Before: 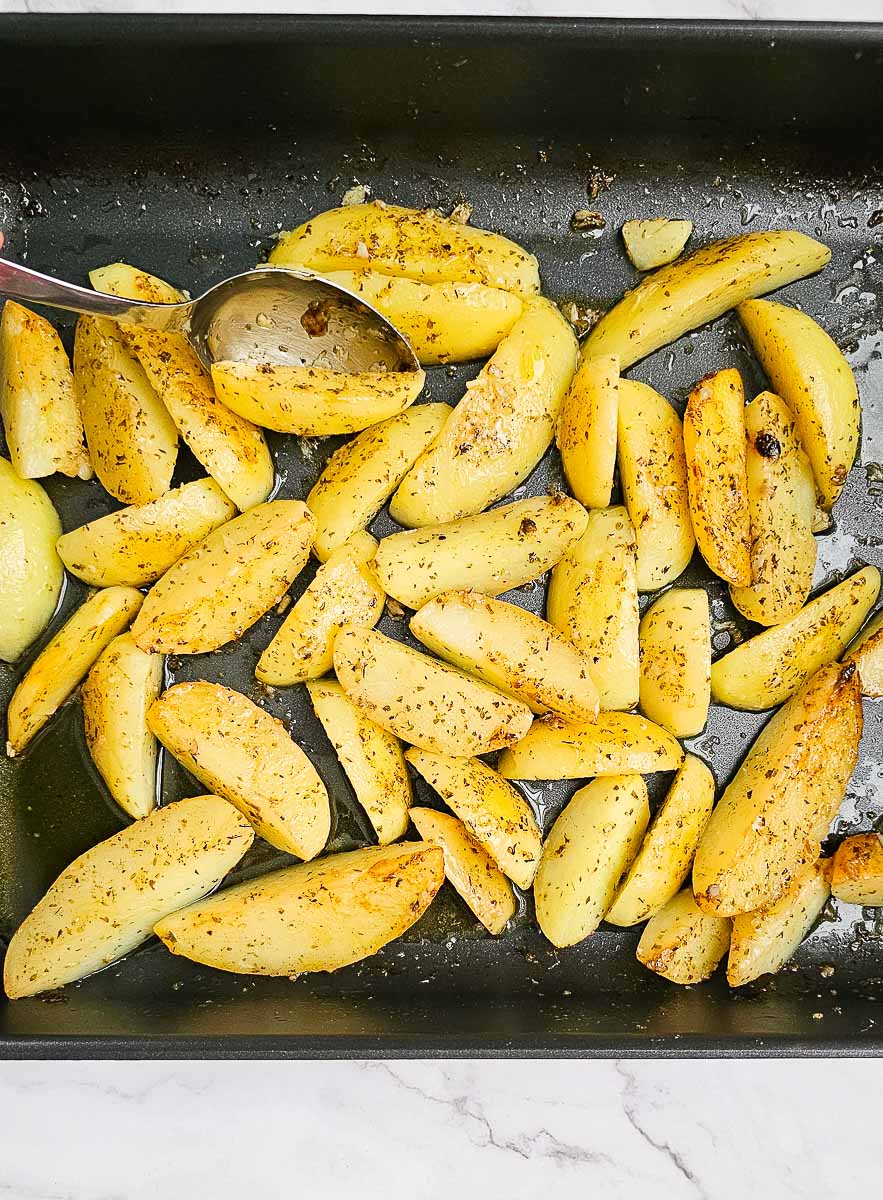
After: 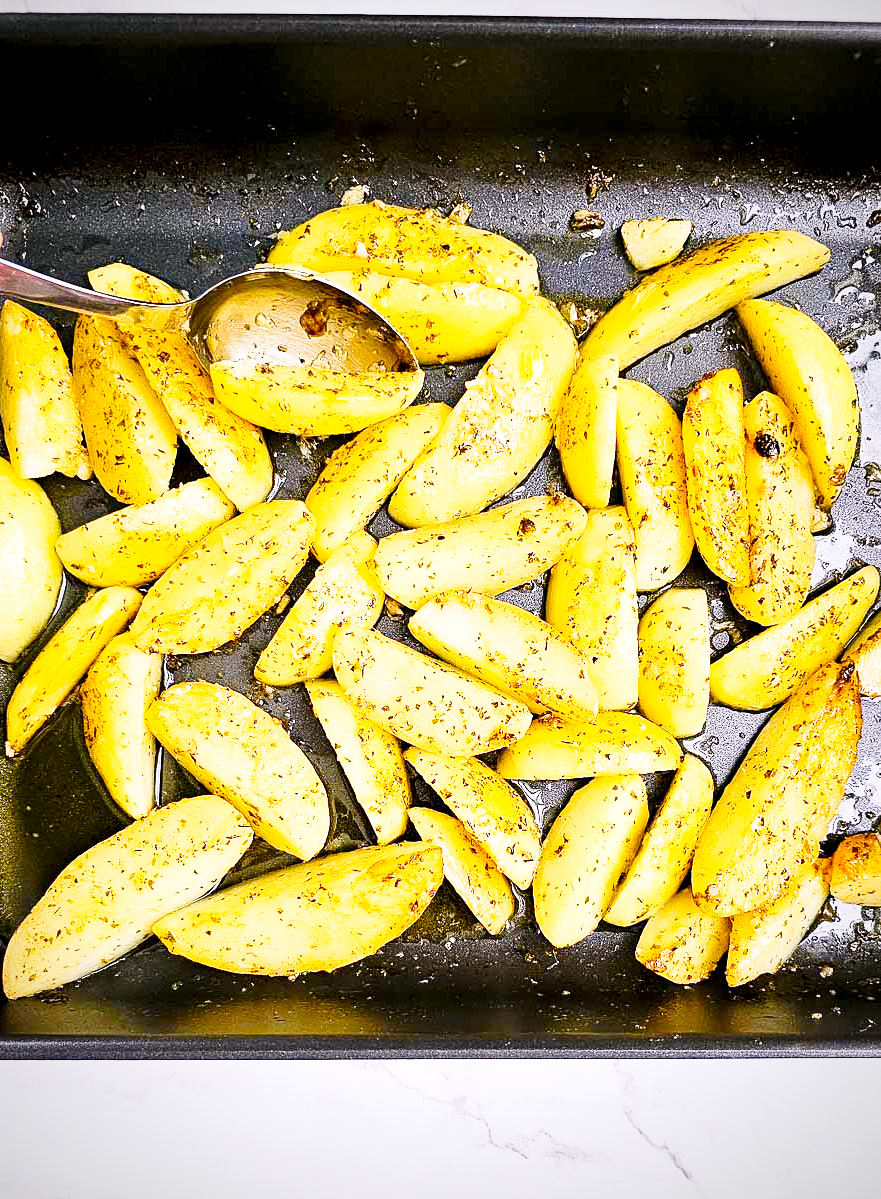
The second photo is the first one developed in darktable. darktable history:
base curve: curves: ch0 [(0, 0) (0.028, 0.03) (0.121, 0.232) (0.46, 0.748) (0.859, 0.968) (1, 1)], preserve colors none
exposure: black level correction 0.007, exposure 0.159 EV, compensate highlight preservation false
vignetting: fall-off radius 60.92%
crop and rotate: left 0.126%
white balance: red 1.066, blue 1.119
color zones: curves: ch0 [(0, 0.5) (0.143, 0.5) (0.286, 0.5) (0.429, 0.495) (0.571, 0.437) (0.714, 0.44) (0.857, 0.496) (1, 0.5)]
color contrast: green-magenta contrast 0.85, blue-yellow contrast 1.25, unbound 0
